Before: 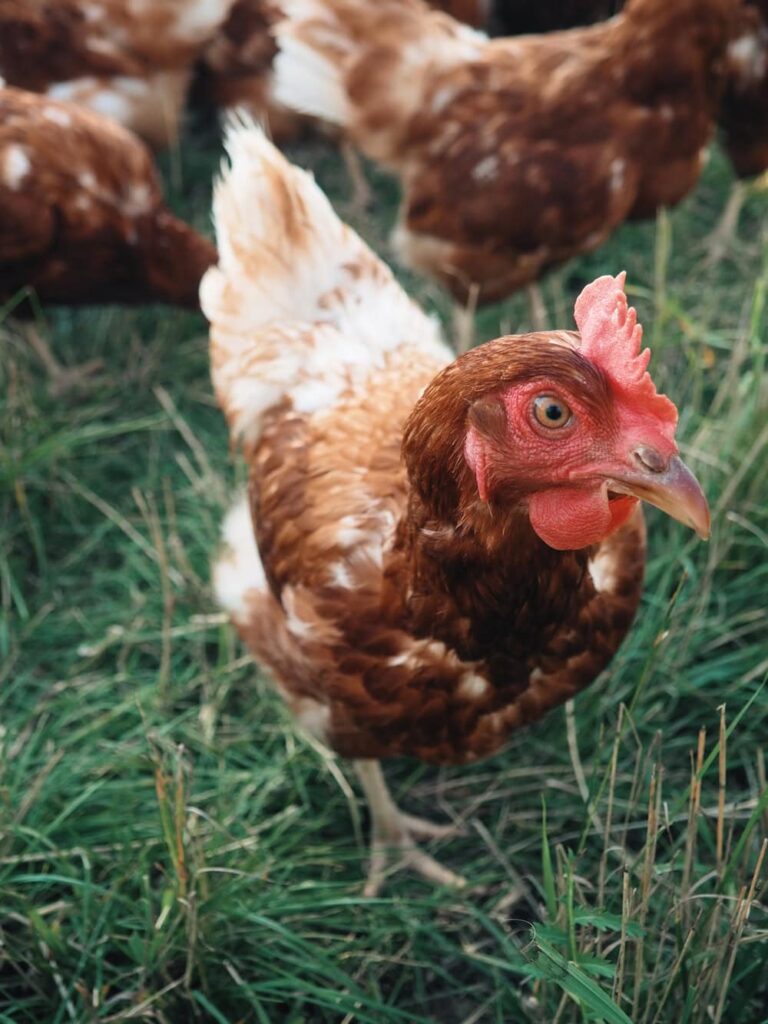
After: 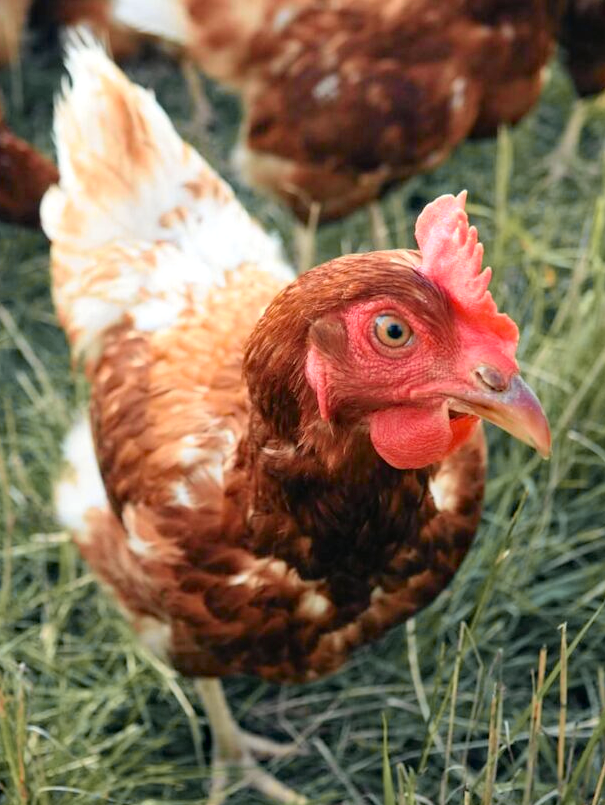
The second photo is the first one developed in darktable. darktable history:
tone curve: curves: ch0 [(0, 0) (0.07, 0.052) (0.23, 0.254) (0.486, 0.53) (0.822, 0.825) (0.994, 0.955)]; ch1 [(0, 0) (0.226, 0.261) (0.379, 0.442) (0.469, 0.472) (0.495, 0.495) (0.514, 0.504) (0.561, 0.568) (0.59, 0.612) (1, 1)]; ch2 [(0, 0) (0.269, 0.299) (0.459, 0.441) (0.498, 0.499) (0.523, 0.52) (0.551, 0.576) (0.629, 0.643) (0.659, 0.681) (0.718, 0.764) (1, 1)], color space Lab, independent channels, preserve colors none
crop and rotate: left 20.74%, top 7.912%, right 0.375%, bottom 13.378%
haze removal: compatibility mode true, adaptive false
exposure: exposure 0.376 EV, compensate highlight preservation false
